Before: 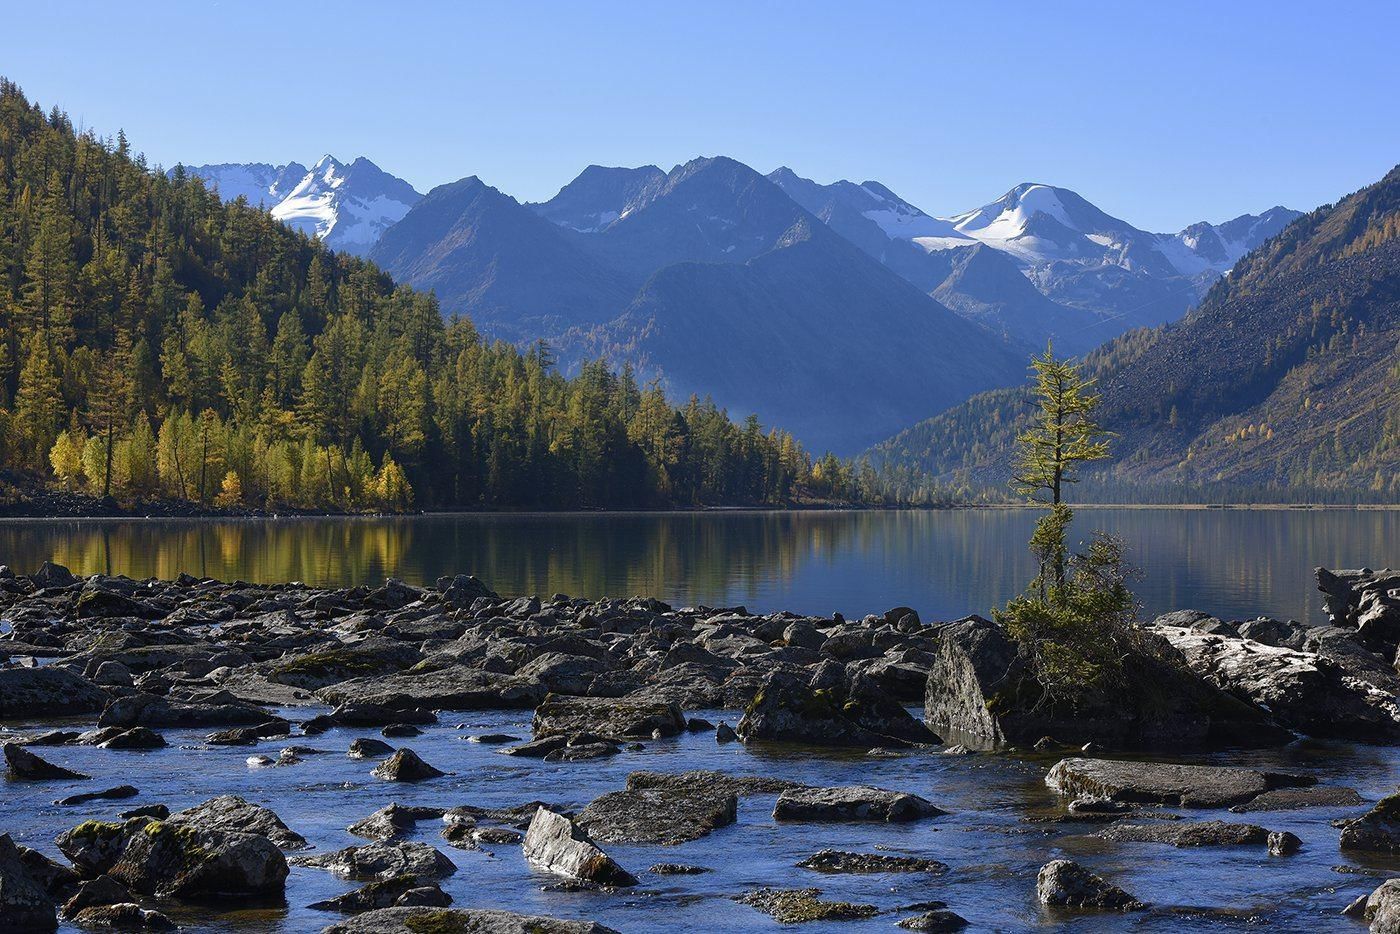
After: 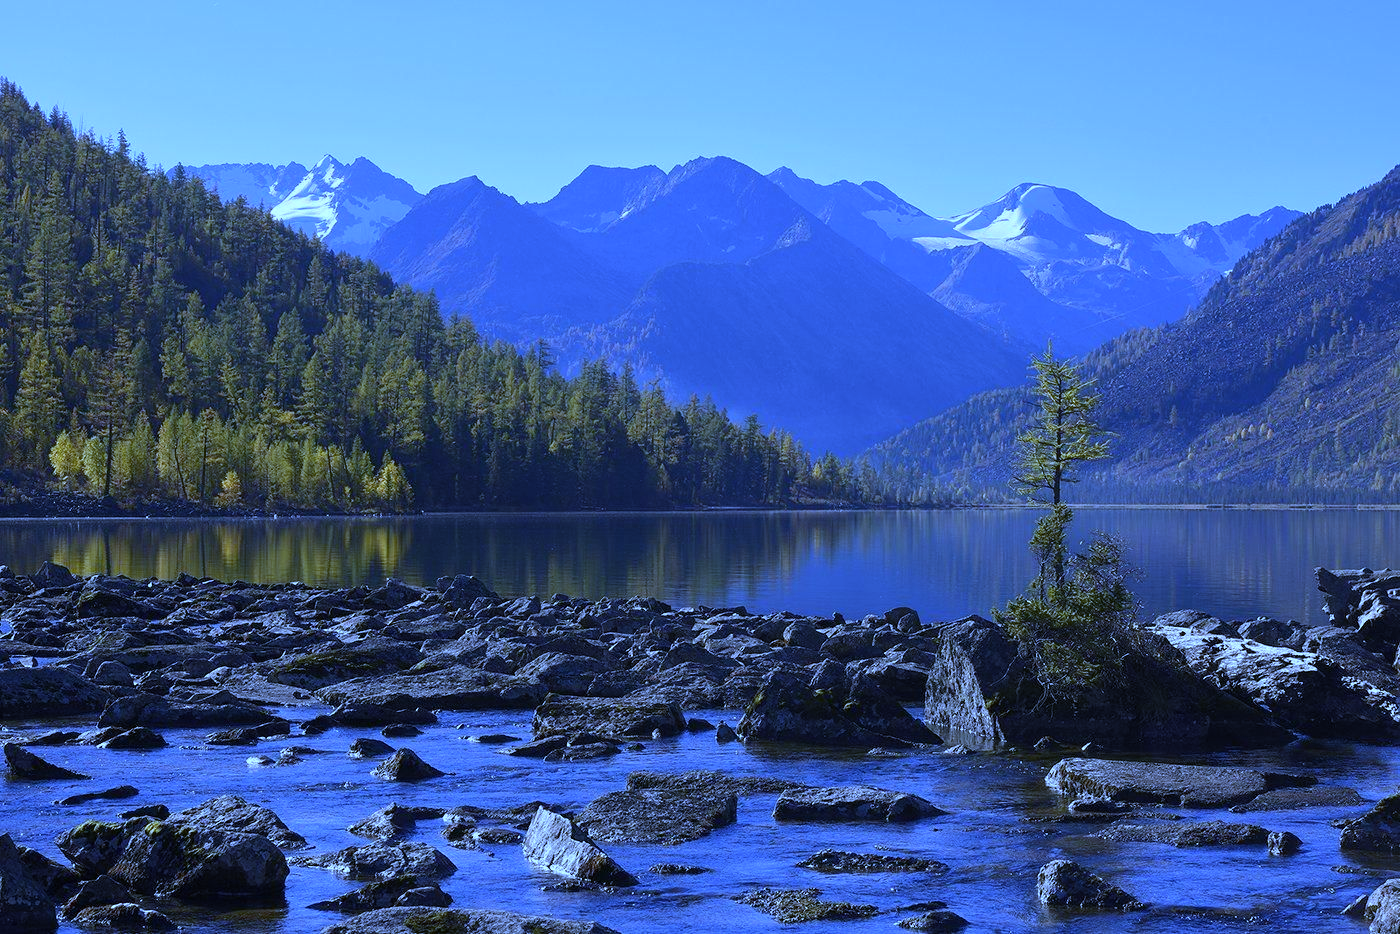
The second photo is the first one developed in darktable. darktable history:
white balance: red 0.766, blue 1.537
color zones: curves: ch2 [(0, 0.5) (0.143, 0.5) (0.286, 0.489) (0.415, 0.421) (0.571, 0.5) (0.714, 0.5) (0.857, 0.5) (1, 0.5)]
